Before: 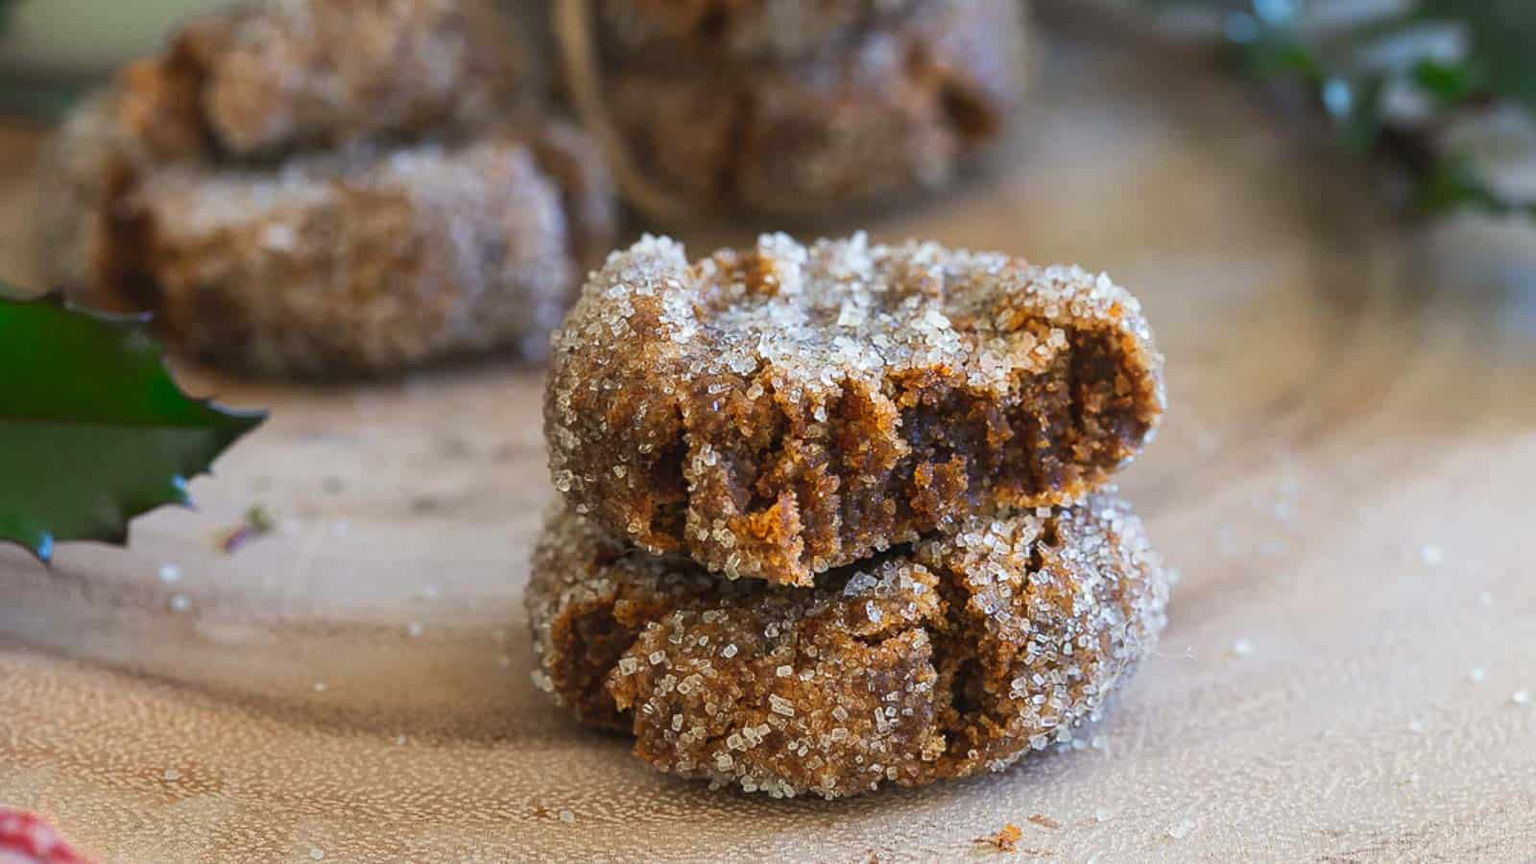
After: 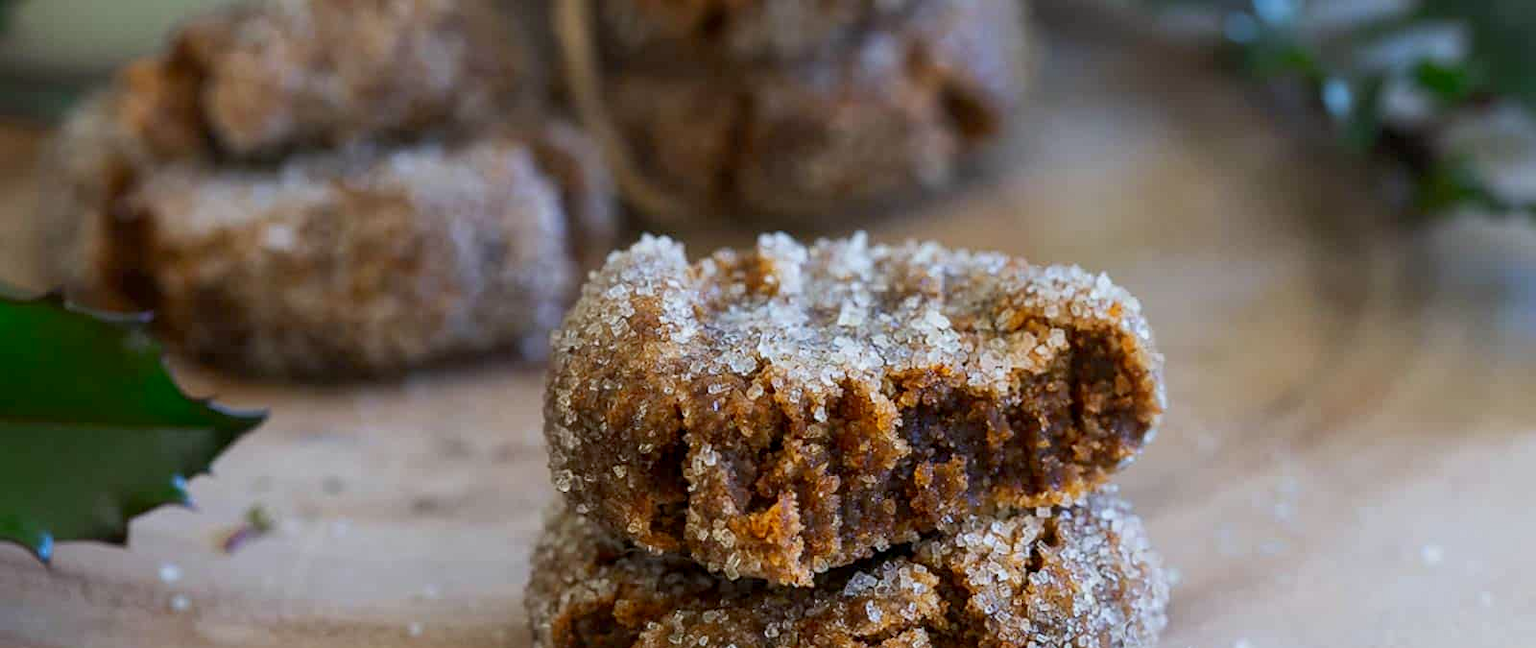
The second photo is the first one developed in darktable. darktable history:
crop: bottom 24.988%
white balance: red 0.98, blue 1.034
exposure: black level correction 0.006, exposure -0.226 EV, compensate highlight preservation false
